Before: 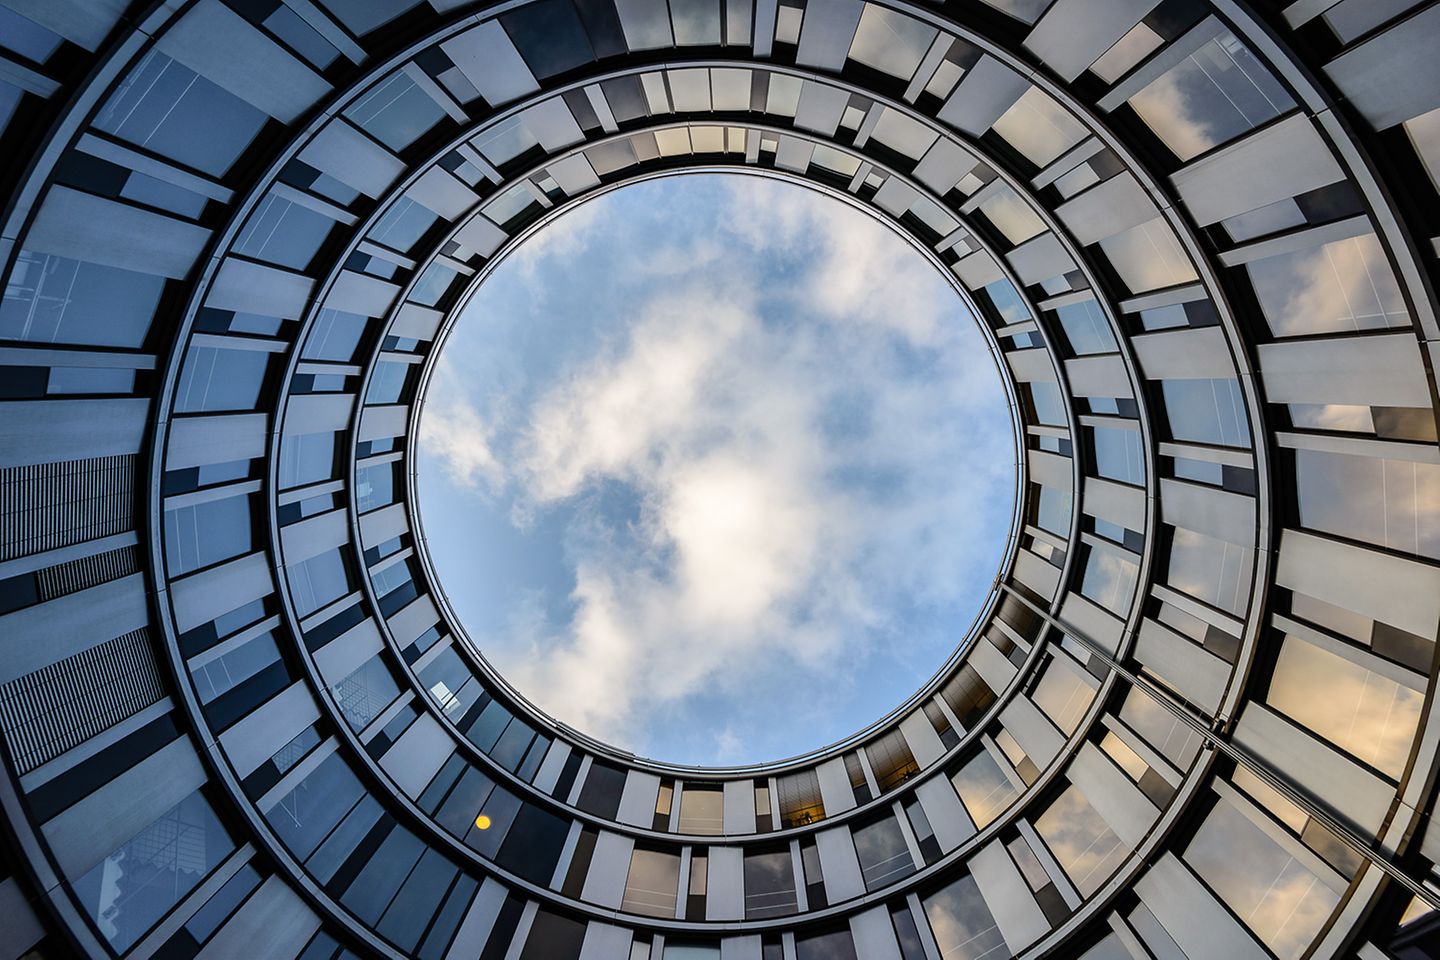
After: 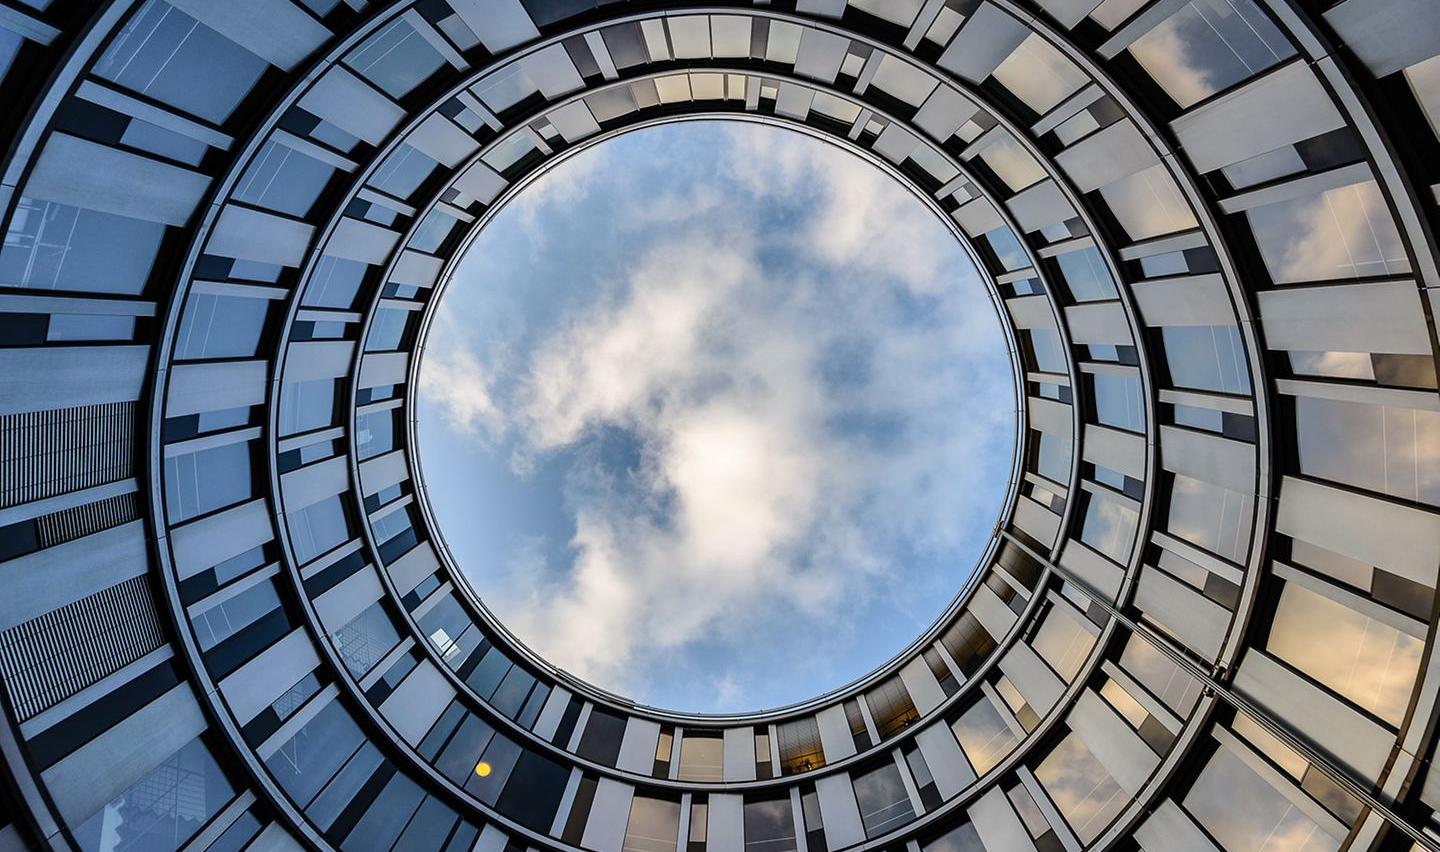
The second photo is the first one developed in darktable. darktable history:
crop and rotate: top 5.609%, bottom 5.609%
shadows and highlights: soften with gaussian
